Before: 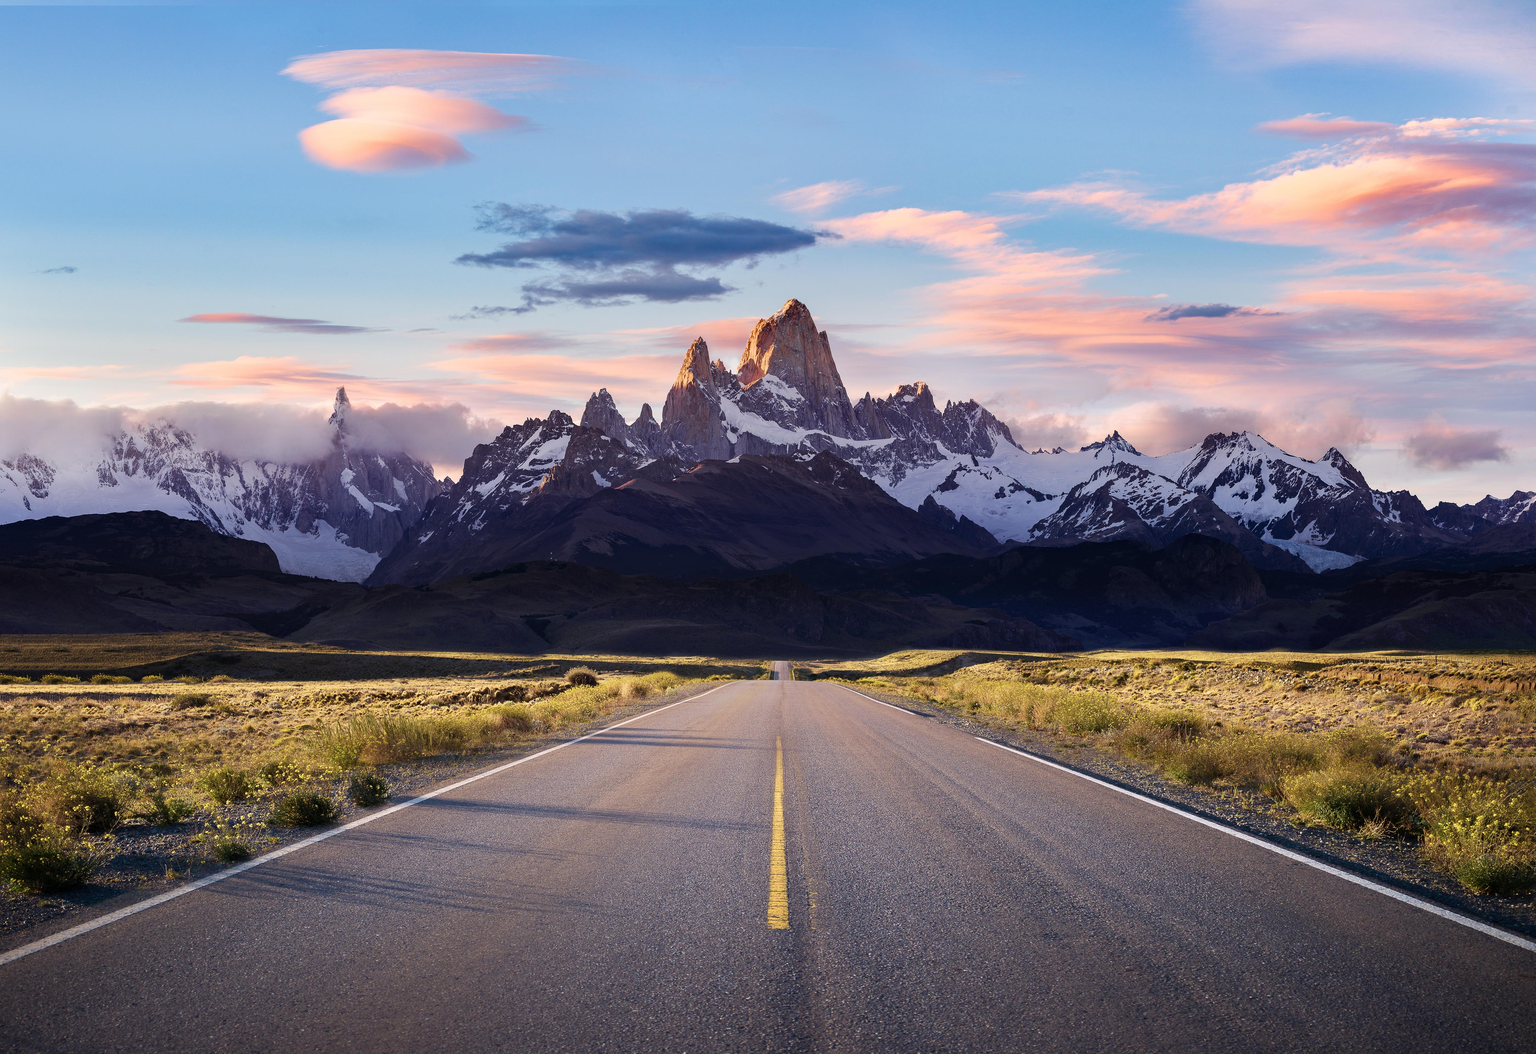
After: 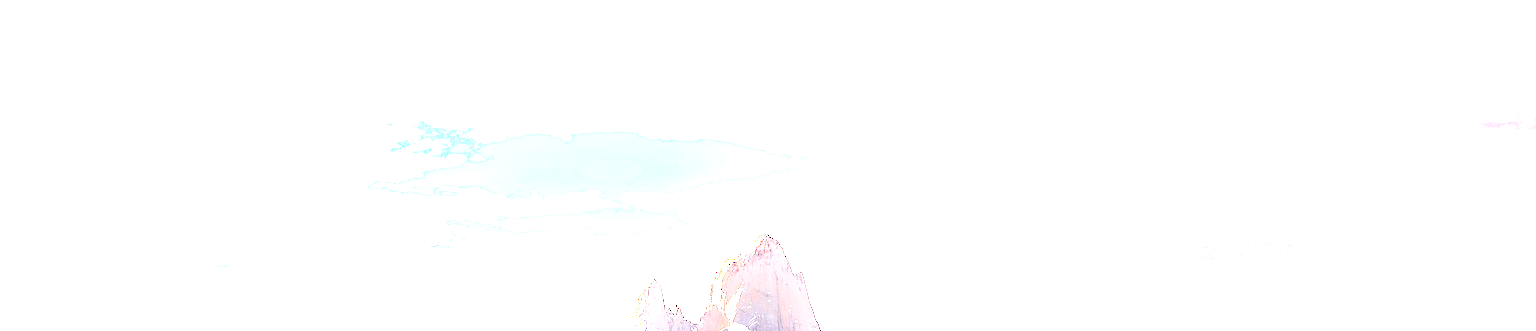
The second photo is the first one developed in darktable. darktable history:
crop and rotate: left 9.636%, top 9.672%, right 5.882%, bottom 63.739%
shadows and highlights: shadows -40.92, highlights 64.14, soften with gaussian
exposure: black level correction 0.002, exposure 1.988 EV, compensate highlight preservation false
contrast brightness saturation: contrast 0.102, saturation -0.361
